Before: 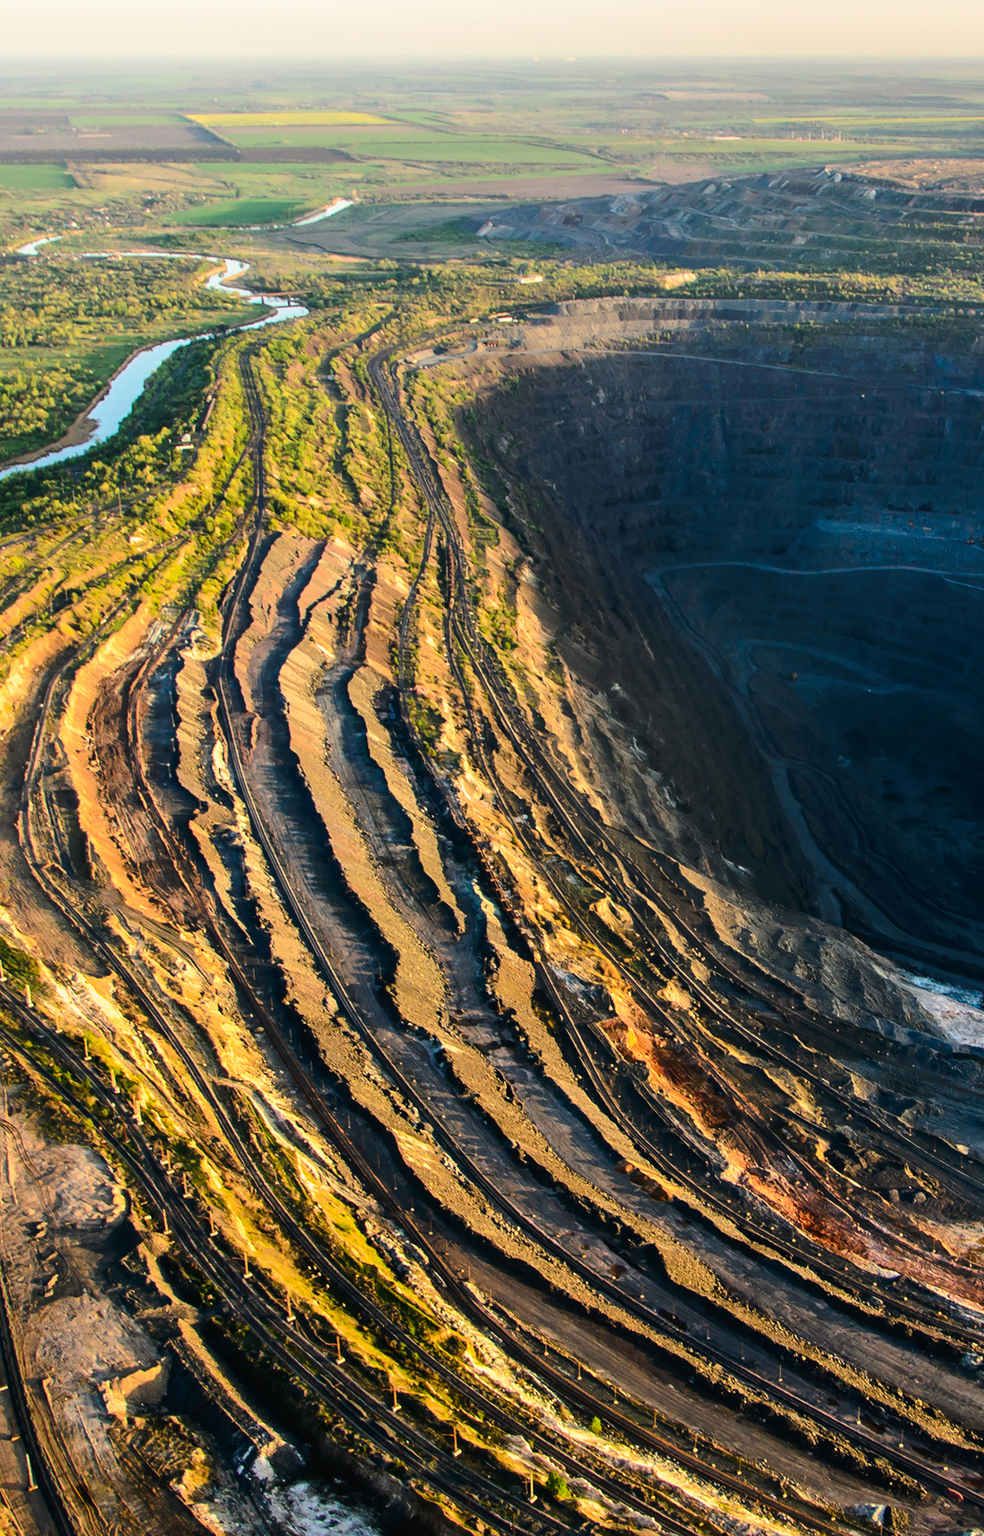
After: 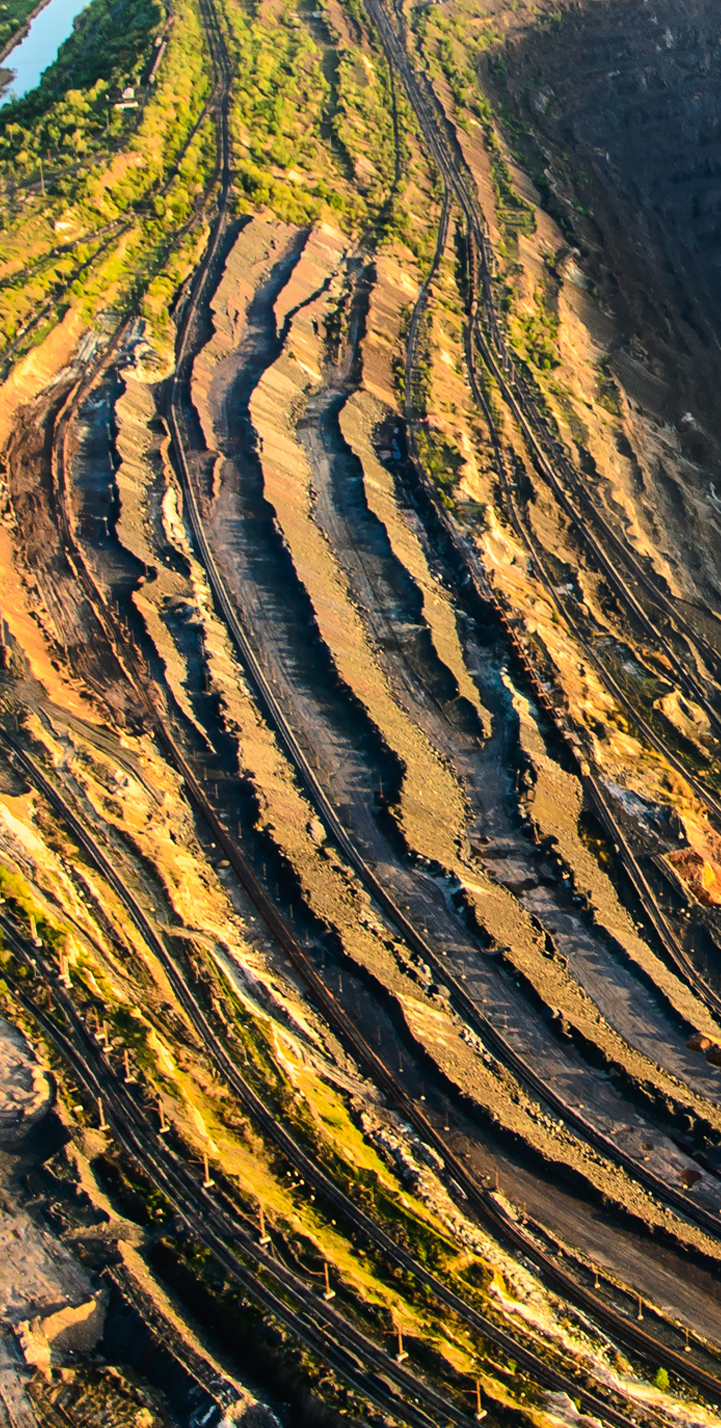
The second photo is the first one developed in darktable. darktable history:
rotate and perspective: automatic cropping off
crop: left 8.966%, top 23.852%, right 34.699%, bottom 4.703%
